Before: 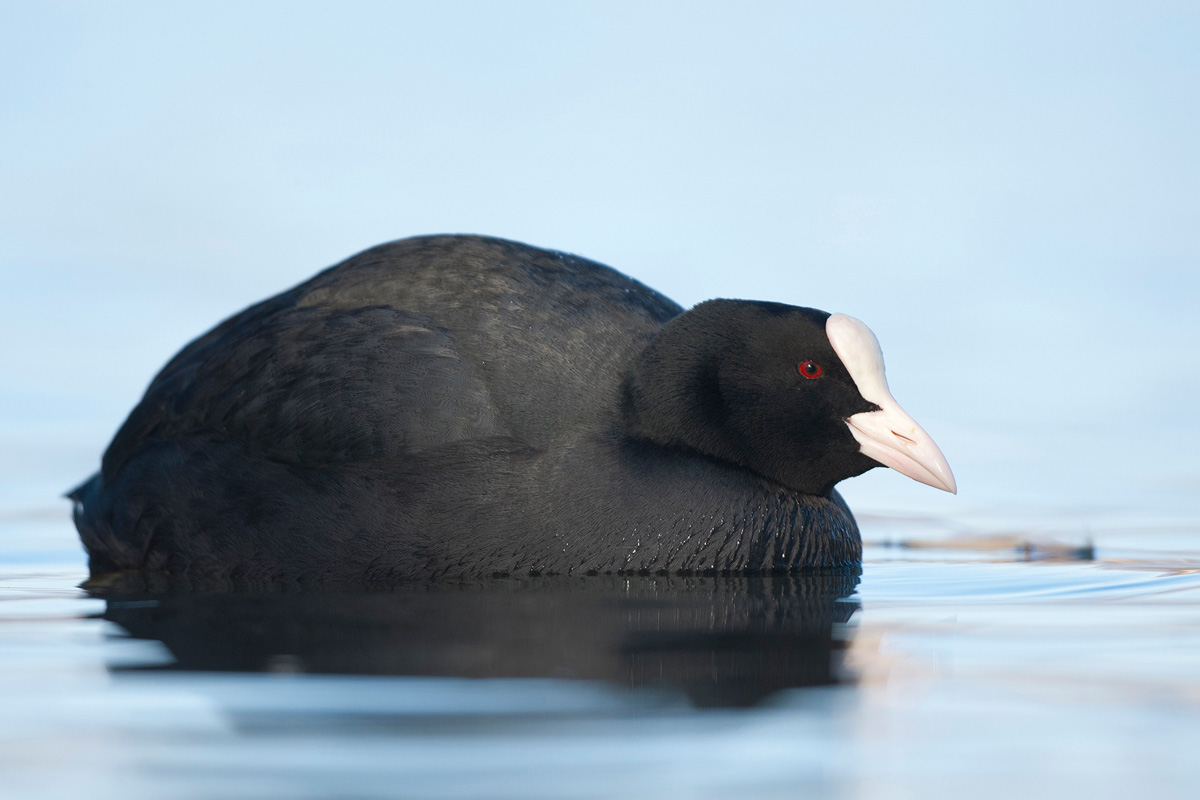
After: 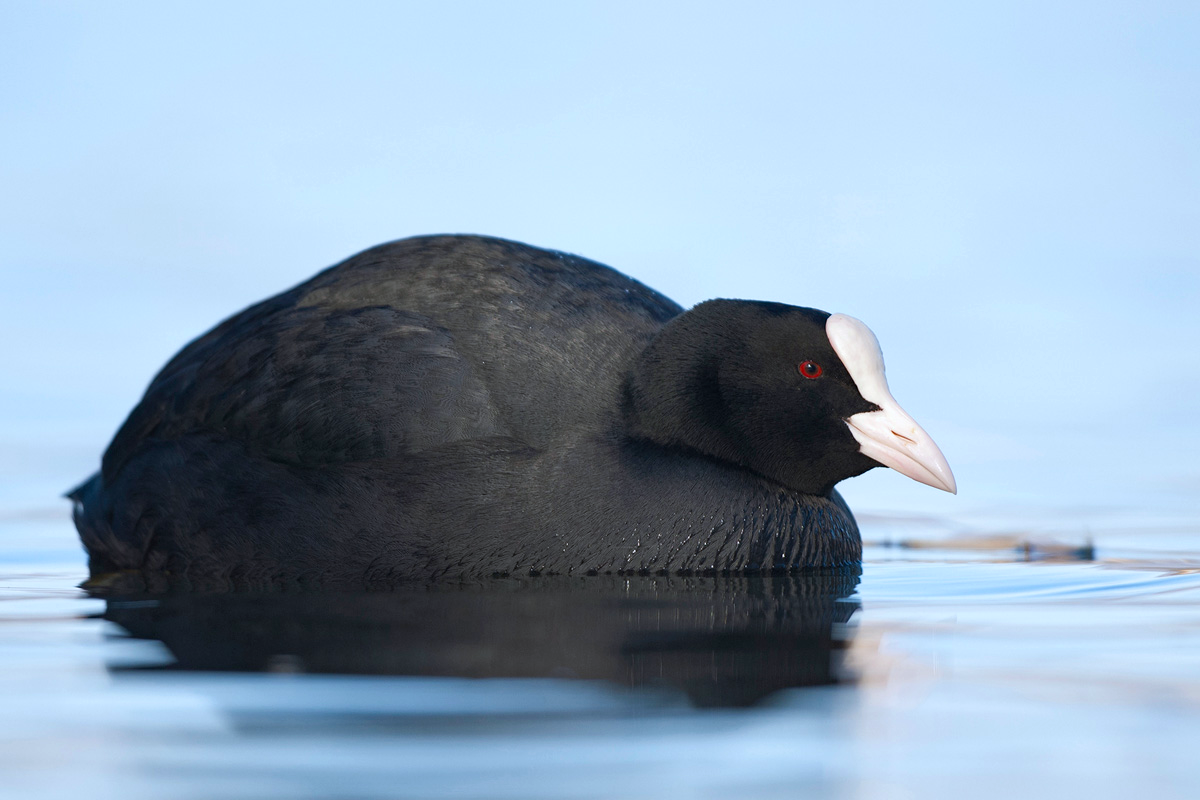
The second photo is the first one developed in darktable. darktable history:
haze removal: compatibility mode true, adaptive false
white balance: red 0.967, blue 1.049
